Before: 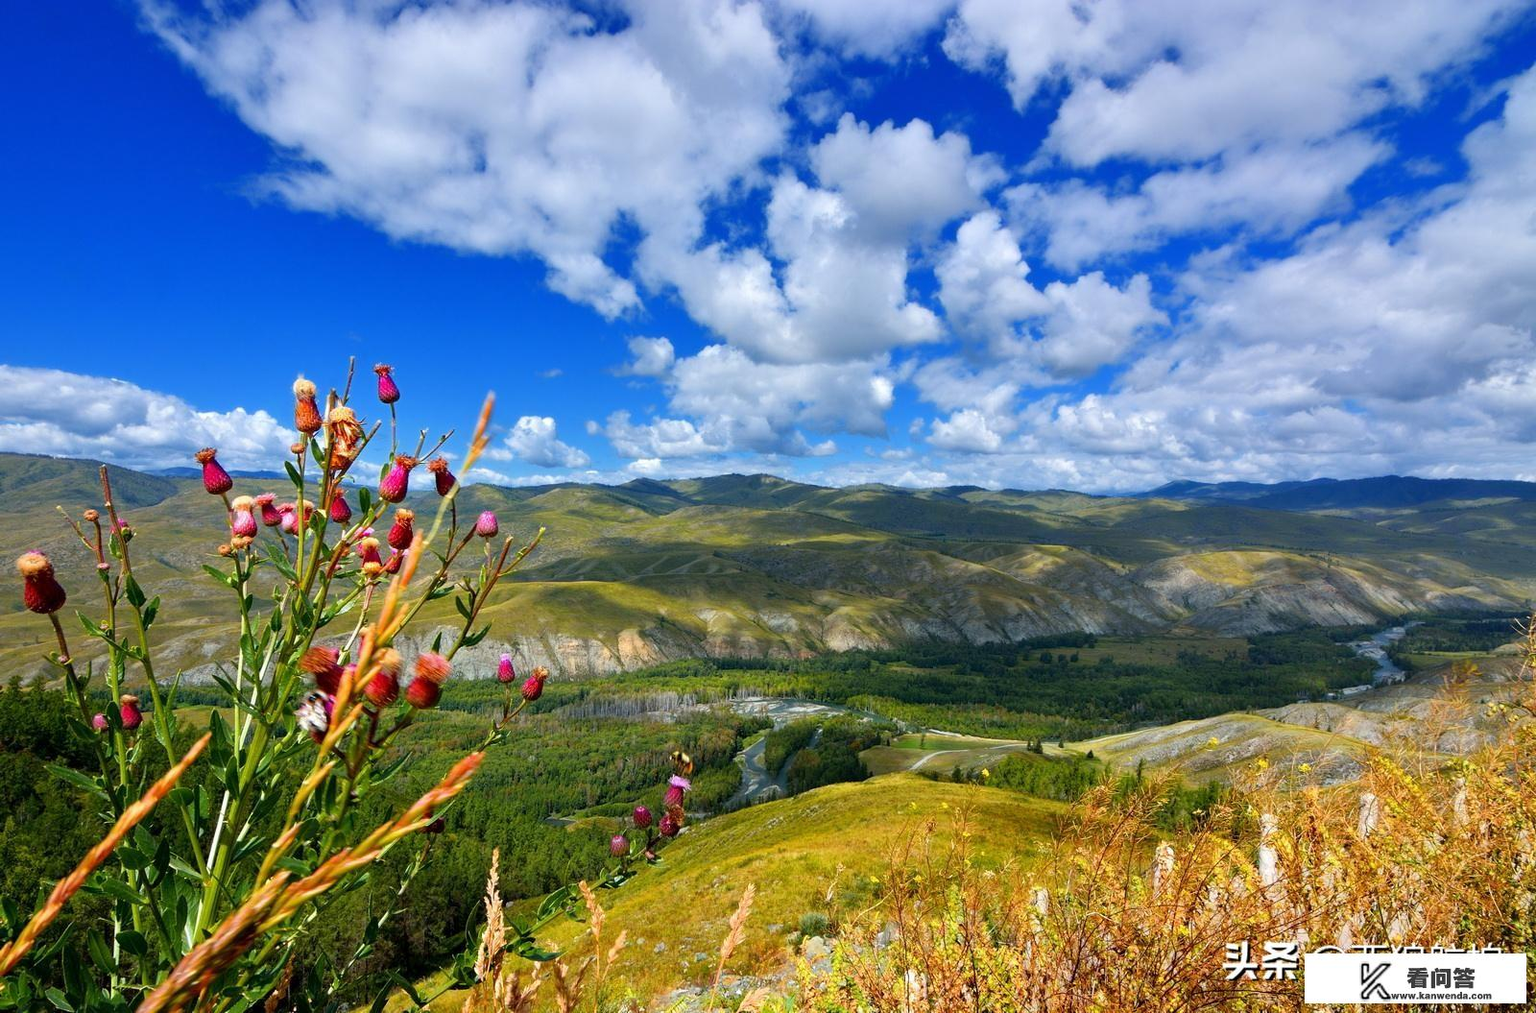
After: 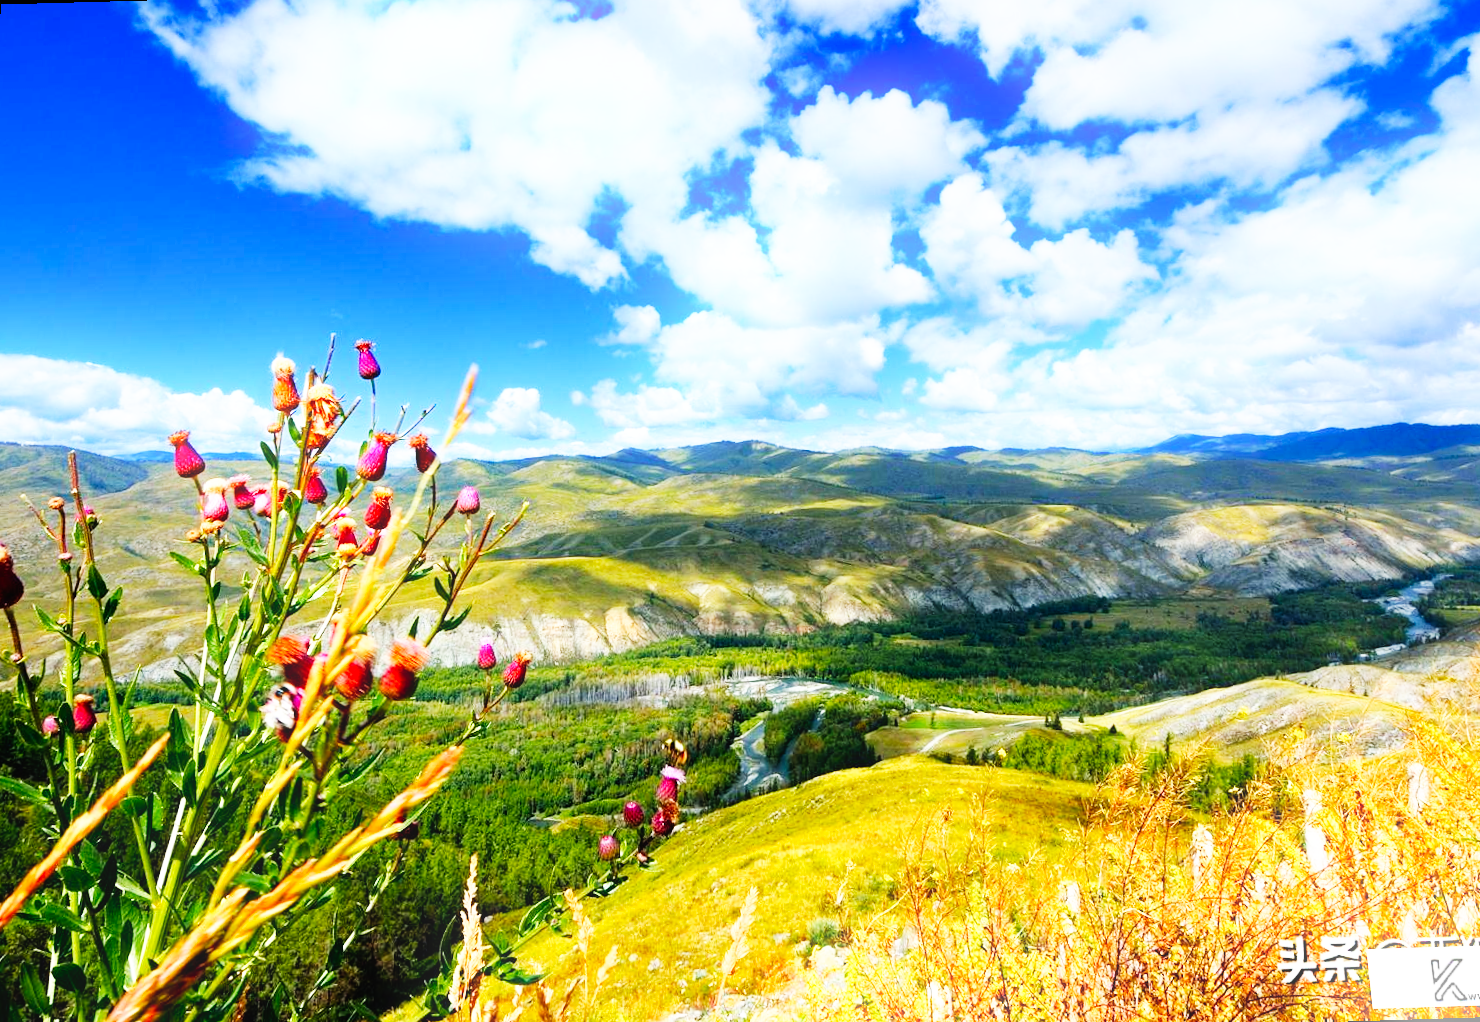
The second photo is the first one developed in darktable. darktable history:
bloom: size 9%, threshold 100%, strength 7%
base curve: curves: ch0 [(0, 0) (0.007, 0.004) (0.027, 0.03) (0.046, 0.07) (0.207, 0.54) (0.442, 0.872) (0.673, 0.972) (1, 1)], preserve colors none
rotate and perspective: rotation -1.68°, lens shift (vertical) -0.146, crop left 0.049, crop right 0.912, crop top 0.032, crop bottom 0.96
